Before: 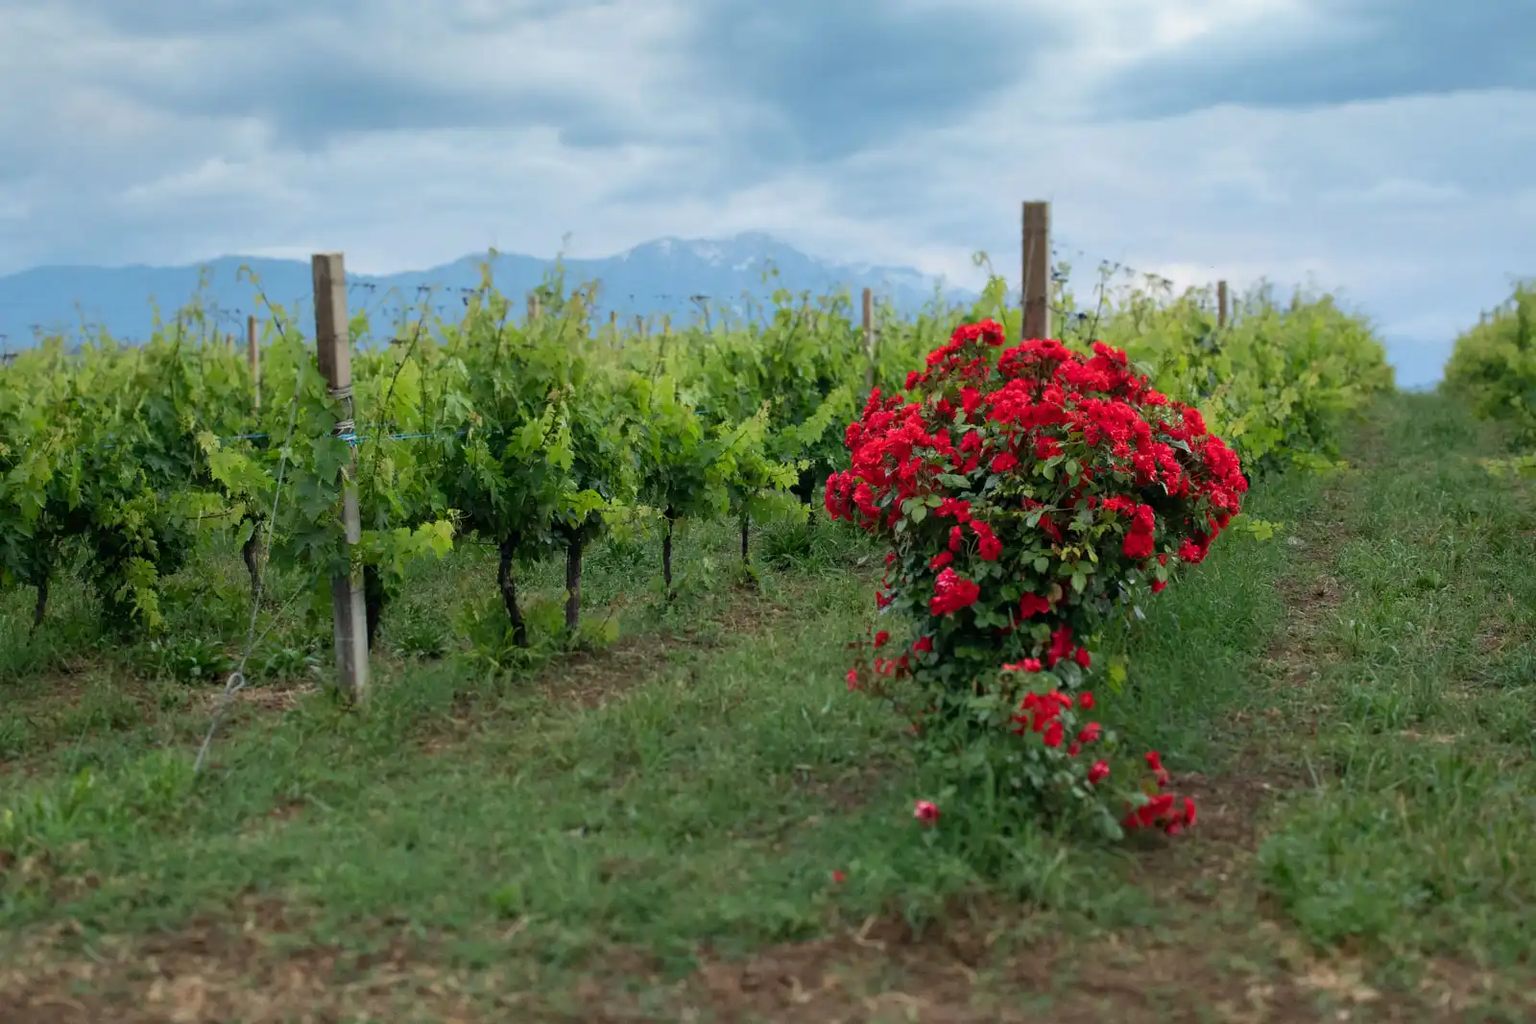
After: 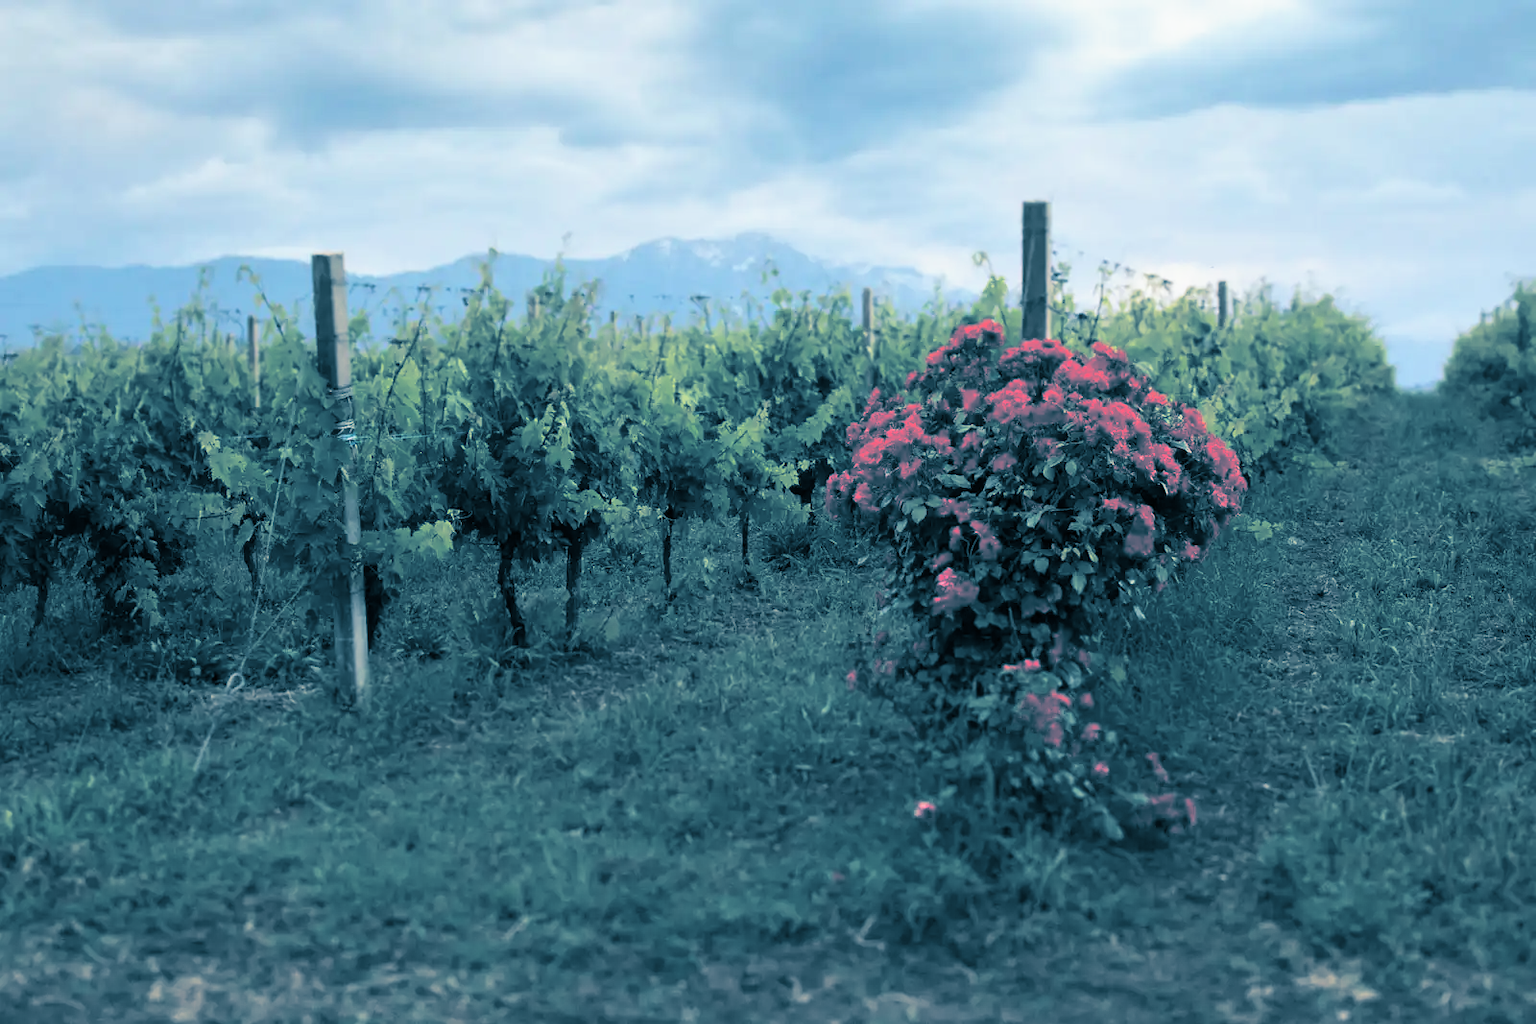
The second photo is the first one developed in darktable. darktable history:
base curve: curves: ch0 [(0, 0) (0.688, 0.865) (1, 1)], preserve colors none
rotate and perspective: crop left 0, crop top 0
split-toning: shadows › hue 212.4°, balance -70
tone equalizer: on, module defaults
